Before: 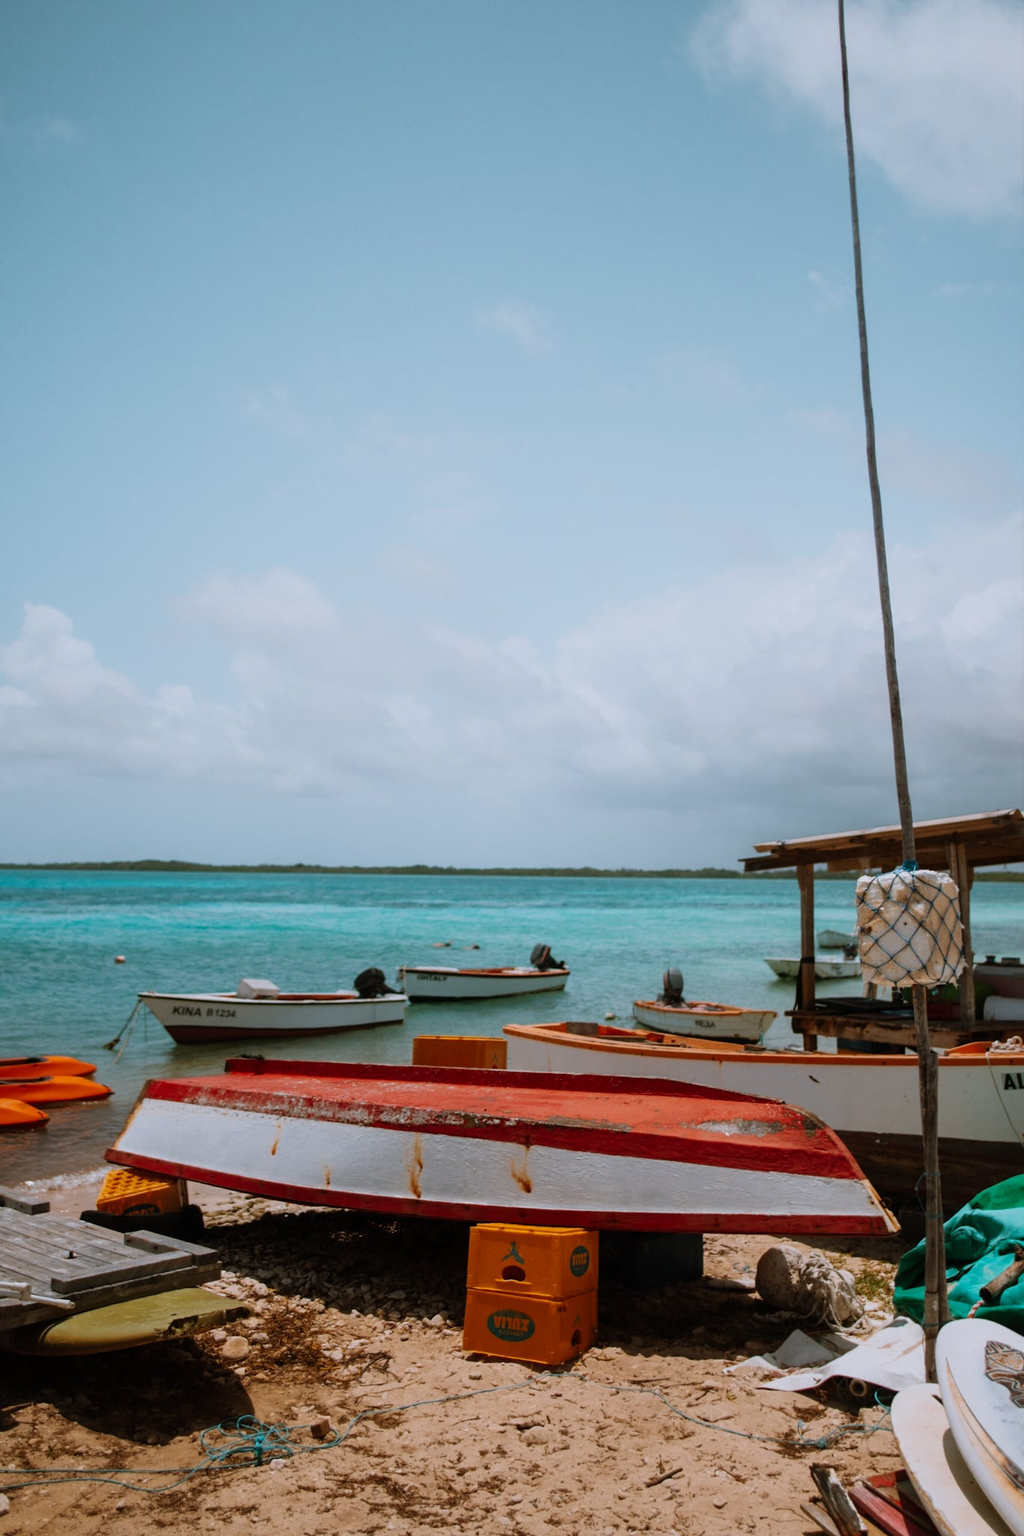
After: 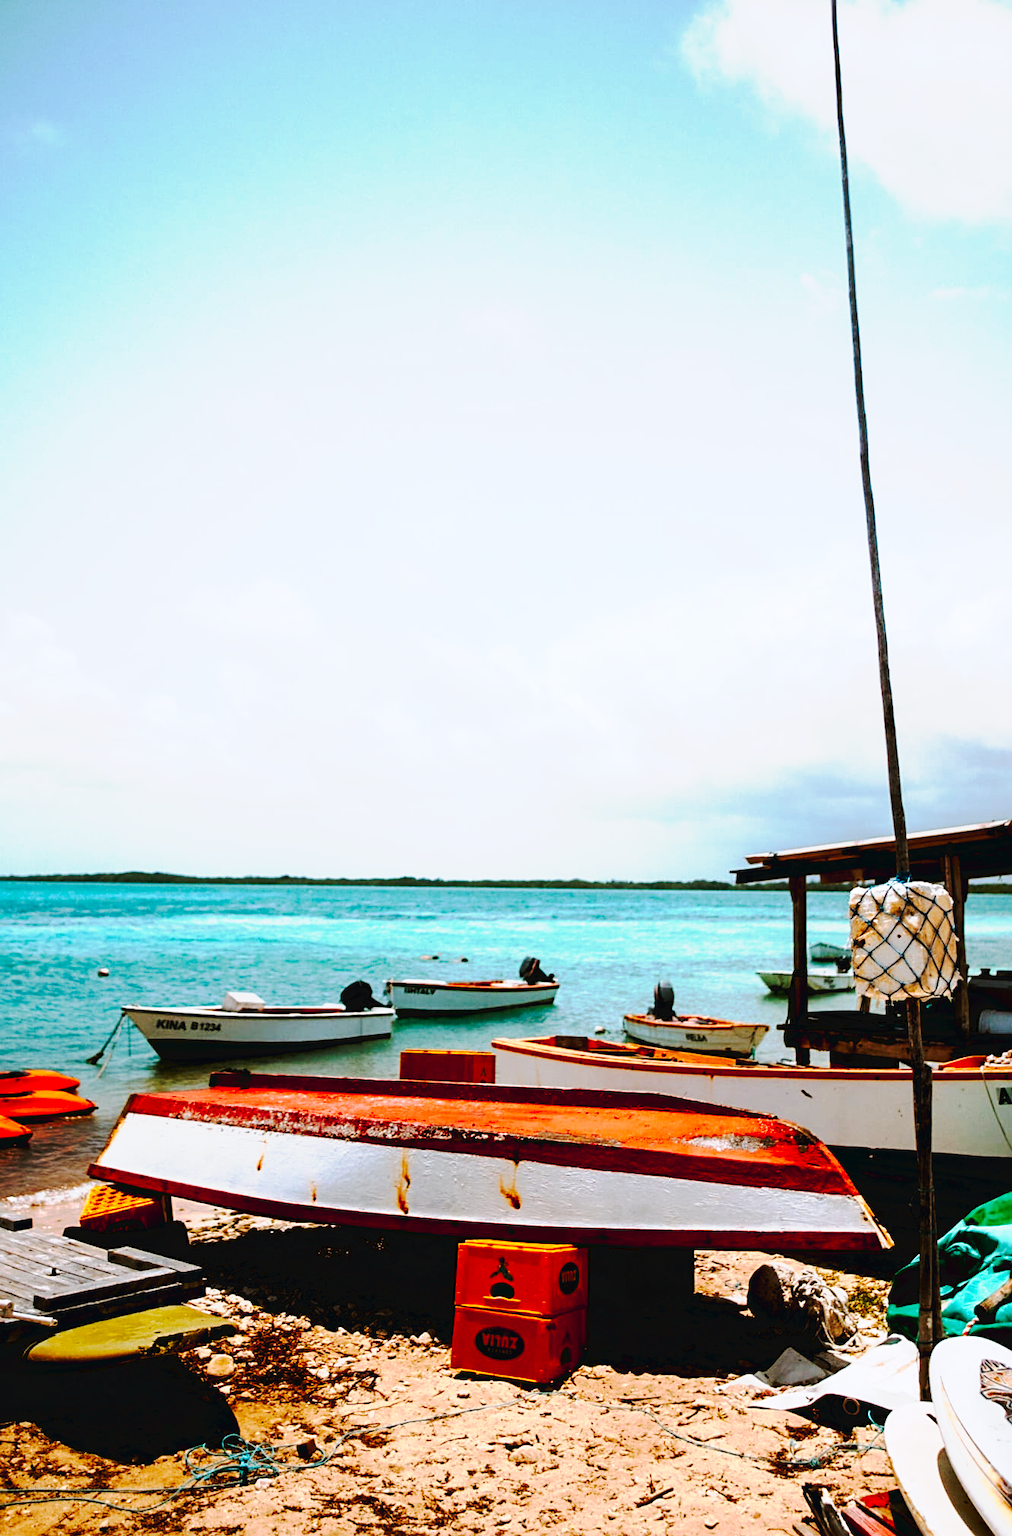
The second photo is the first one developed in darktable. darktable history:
sharpen: radius 2.529, amount 0.323
crop and rotate: left 1.774%, right 0.633%, bottom 1.28%
exposure: black level correction 0, exposure 0.5 EV, compensate highlight preservation false
tone curve: curves: ch0 [(0, 0) (0.003, 0.043) (0.011, 0.043) (0.025, 0.035) (0.044, 0.042) (0.069, 0.035) (0.1, 0.03) (0.136, 0.017) (0.177, 0.03) (0.224, 0.06) (0.277, 0.118) (0.335, 0.189) (0.399, 0.297) (0.468, 0.483) (0.543, 0.631) (0.623, 0.746) (0.709, 0.823) (0.801, 0.944) (0.898, 0.966) (1, 1)], preserve colors none
white balance: red 1, blue 1
